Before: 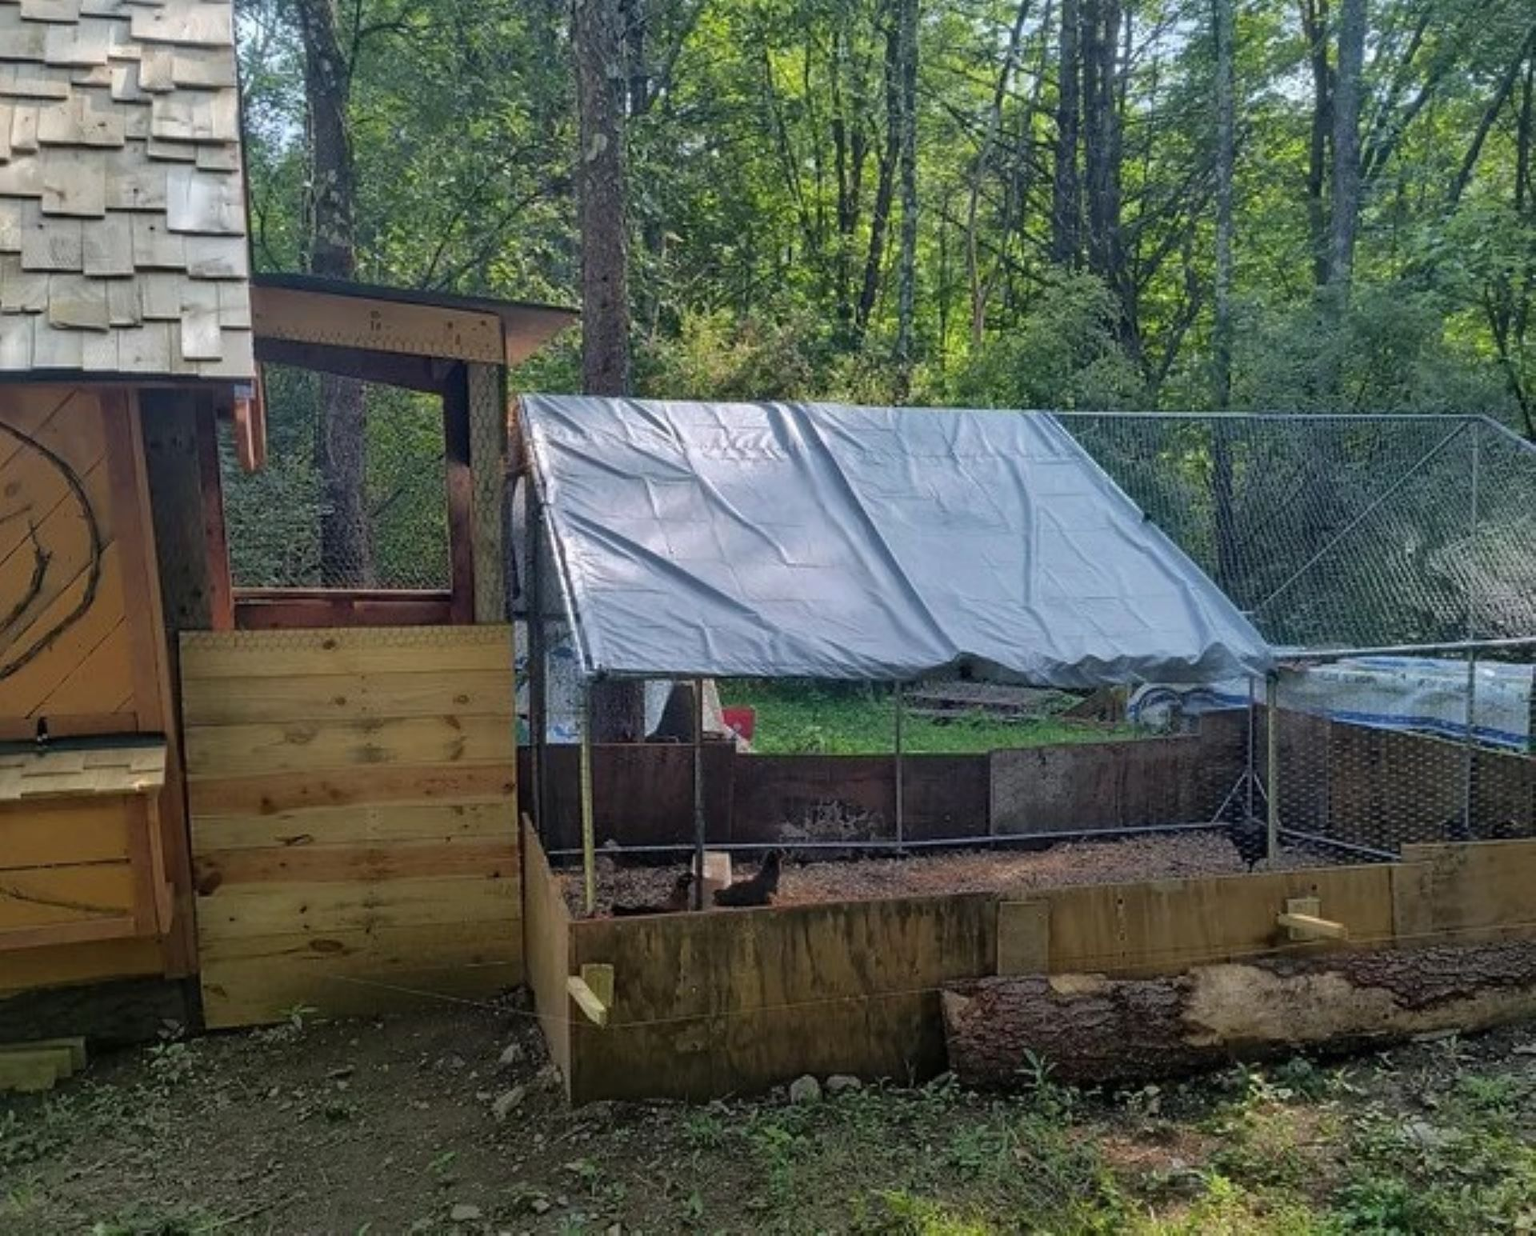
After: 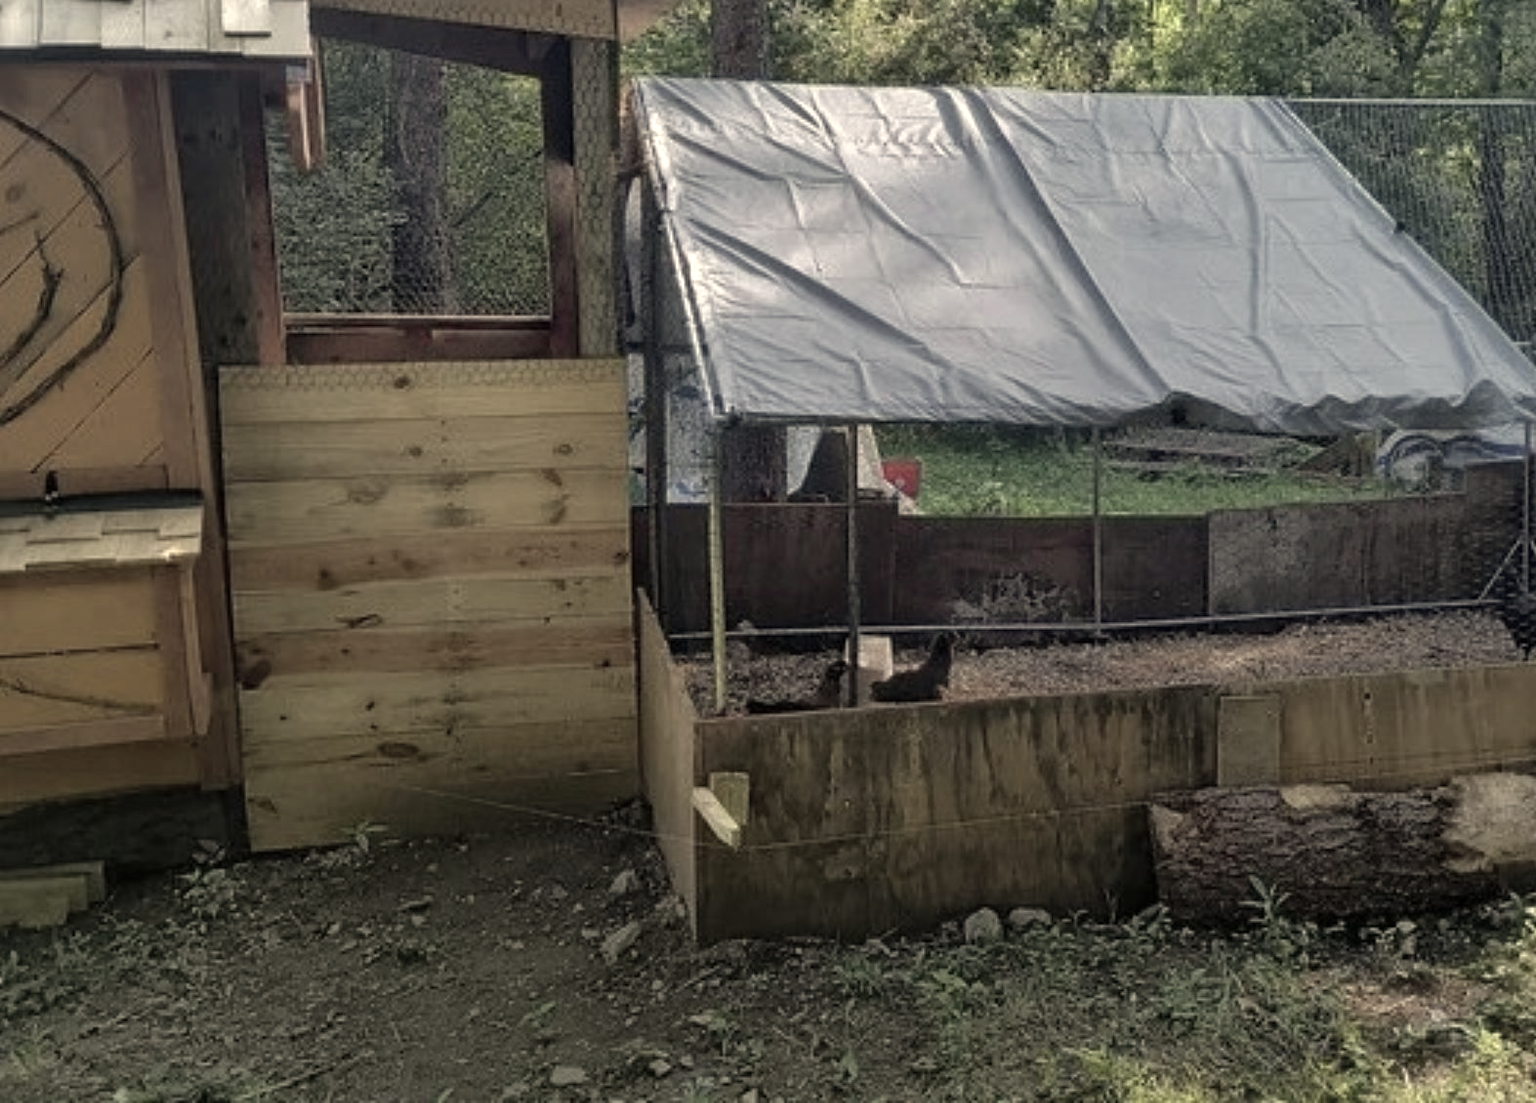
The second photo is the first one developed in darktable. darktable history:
color correction: highlights a* 2.42, highlights b* 22.59
crop: top 26.847%, right 18.031%
color zones: curves: ch0 [(0, 0.6) (0.129, 0.585) (0.193, 0.596) (0.429, 0.5) (0.571, 0.5) (0.714, 0.5) (0.857, 0.5) (1, 0.6)]; ch1 [(0, 0.453) (0.112, 0.245) (0.213, 0.252) (0.429, 0.233) (0.571, 0.231) (0.683, 0.242) (0.857, 0.296) (1, 0.453)]
